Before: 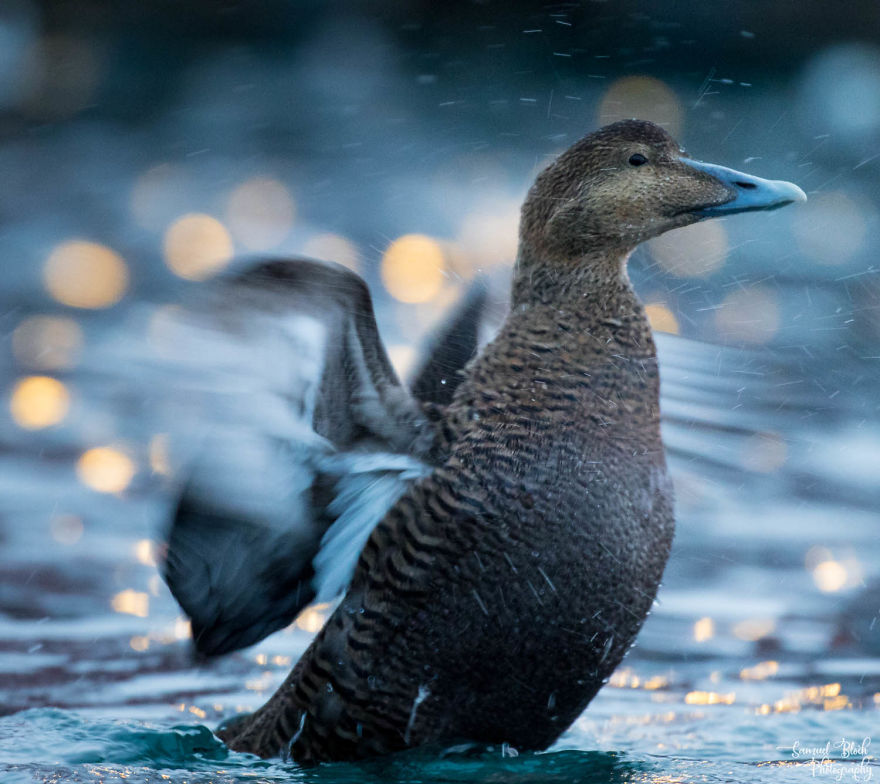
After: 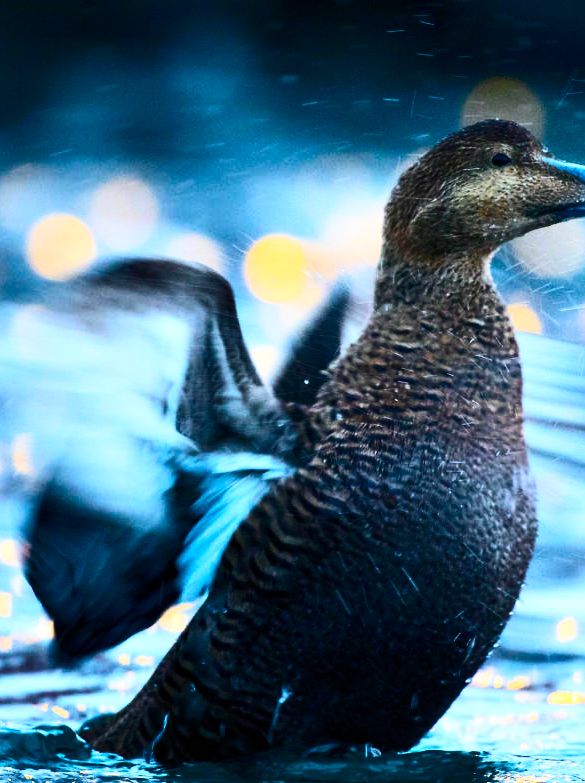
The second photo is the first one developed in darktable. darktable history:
contrast brightness saturation: contrast 0.405, brightness 0.107, saturation 0.212
crop and rotate: left 15.648%, right 17.763%
tone equalizer: -8 EV -0.438 EV, -7 EV -0.371 EV, -6 EV -0.355 EV, -5 EV -0.183 EV, -3 EV 0.188 EV, -2 EV 0.31 EV, -1 EV 0.379 EV, +0 EV 0.404 EV, edges refinement/feathering 500, mask exposure compensation -1.57 EV, preserve details no
color balance rgb: perceptual saturation grading › global saturation 35.888%, perceptual saturation grading › shadows 35.702%, global vibrance 15.104%
